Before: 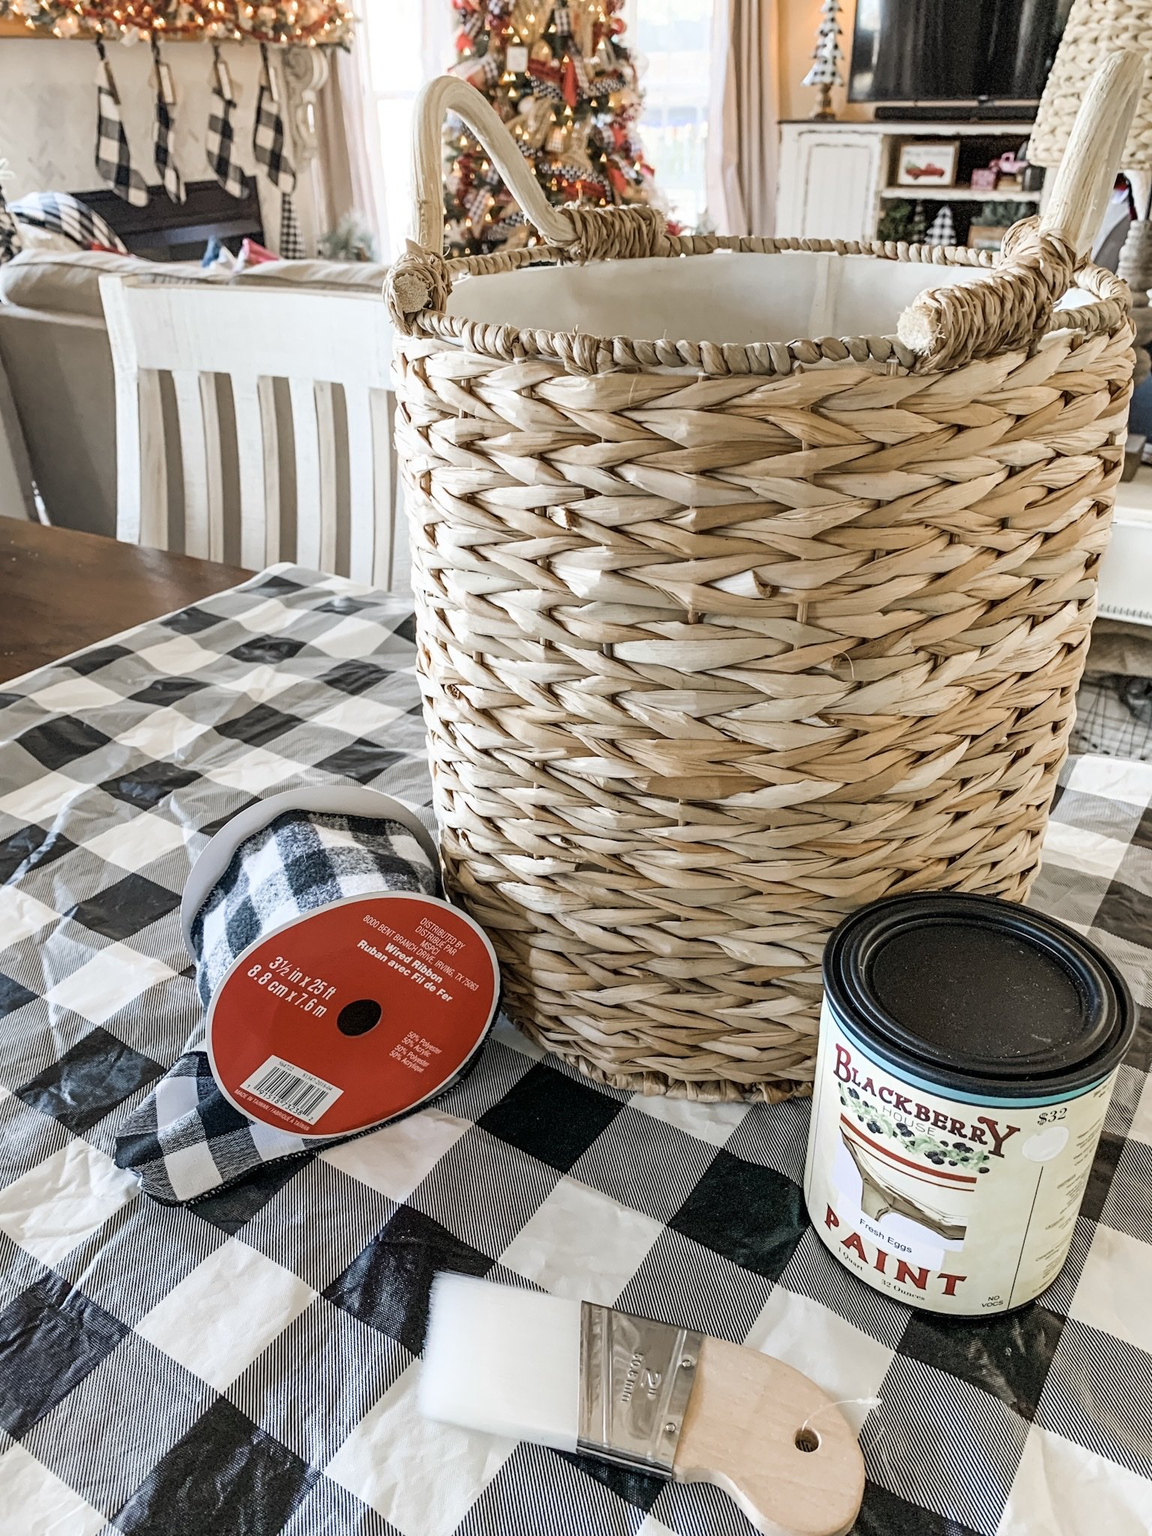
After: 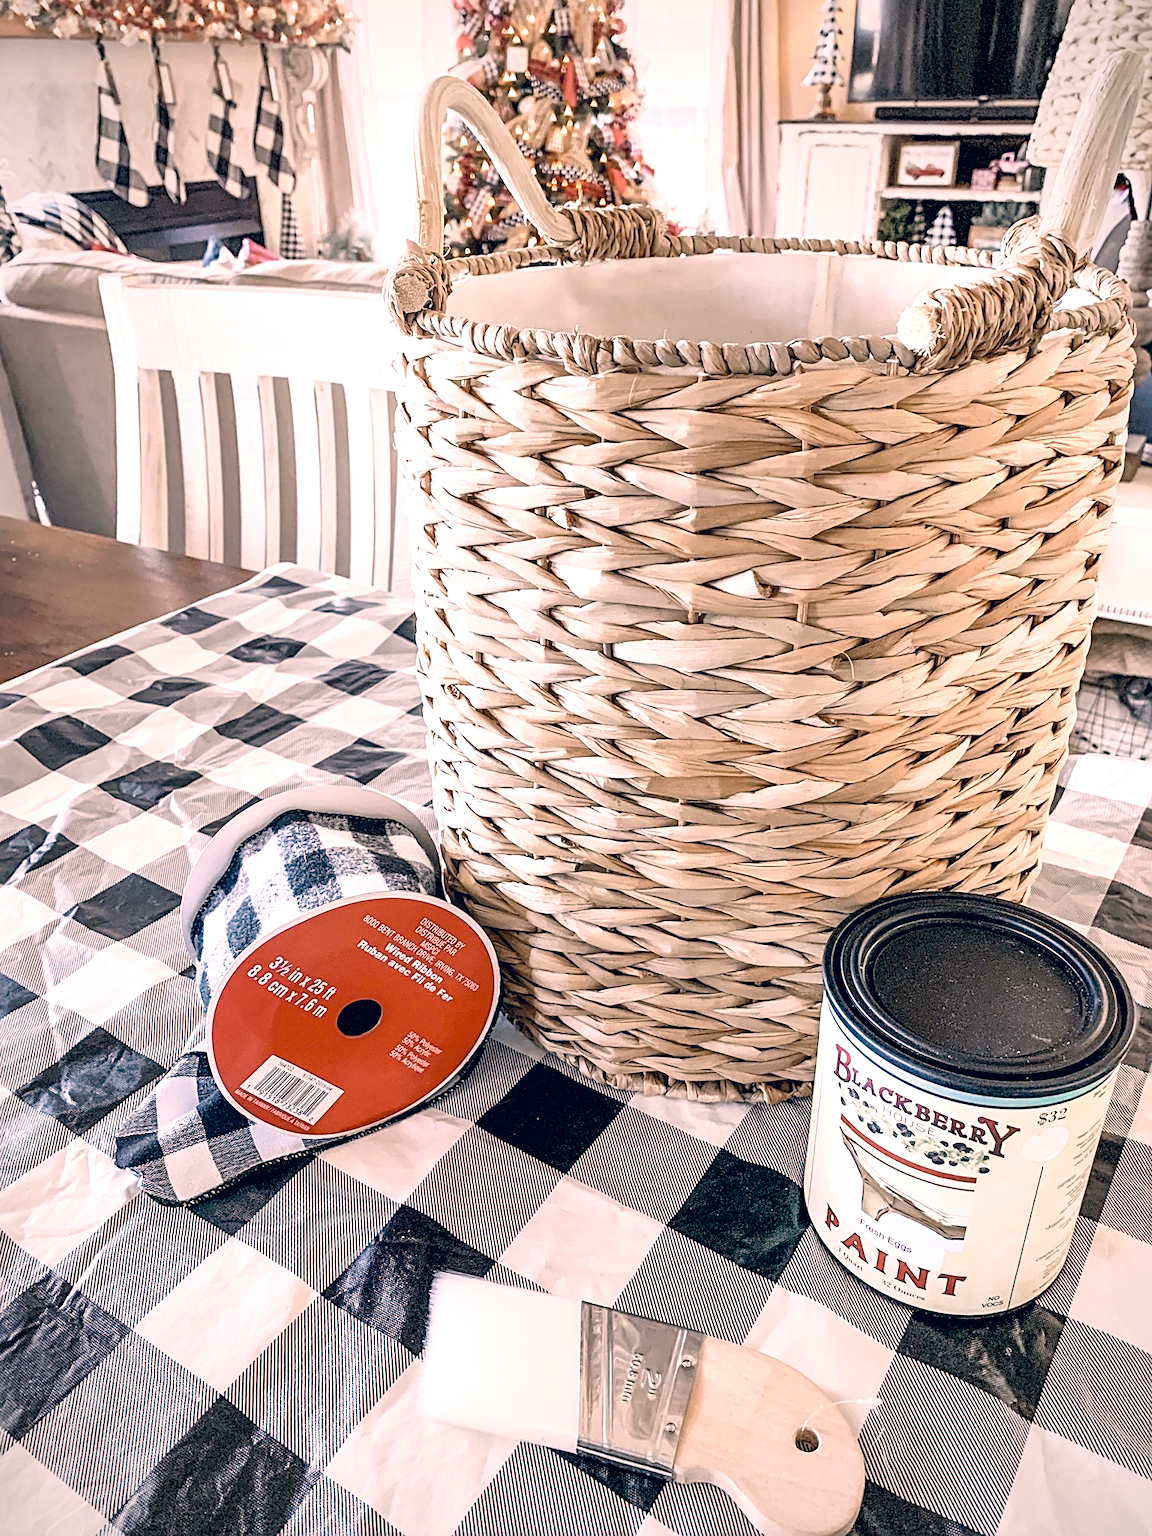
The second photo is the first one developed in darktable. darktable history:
exposure: black level correction 0.005, exposure 0.417 EV, compensate highlight preservation false
color correction: highlights a* 14.46, highlights b* 5.85, shadows a* -5.53, shadows b* -15.24, saturation 0.85
sharpen: on, module defaults
local contrast: mode bilateral grid, contrast 20, coarseness 50, detail 120%, midtone range 0.2
tone curve: curves: ch0 [(0, 0) (0.003, 0.022) (0.011, 0.025) (0.025, 0.032) (0.044, 0.055) (0.069, 0.089) (0.1, 0.133) (0.136, 0.18) (0.177, 0.231) (0.224, 0.291) (0.277, 0.35) (0.335, 0.42) (0.399, 0.496) (0.468, 0.561) (0.543, 0.632) (0.623, 0.706) (0.709, 0.783) (0.801, 0.865) (0.898, 0.947) (1, 1)], preserve colors none
color zones: curves: ch2 [(0, 0.5) (0.143, 0.5) (0.286, 0.416) (0.429, 0.5) (0.571, 0.5) (0.714, 0.5) (0.857, 0.5) (1, 0.5)]
vignetting: fall-off radius 60.92%
